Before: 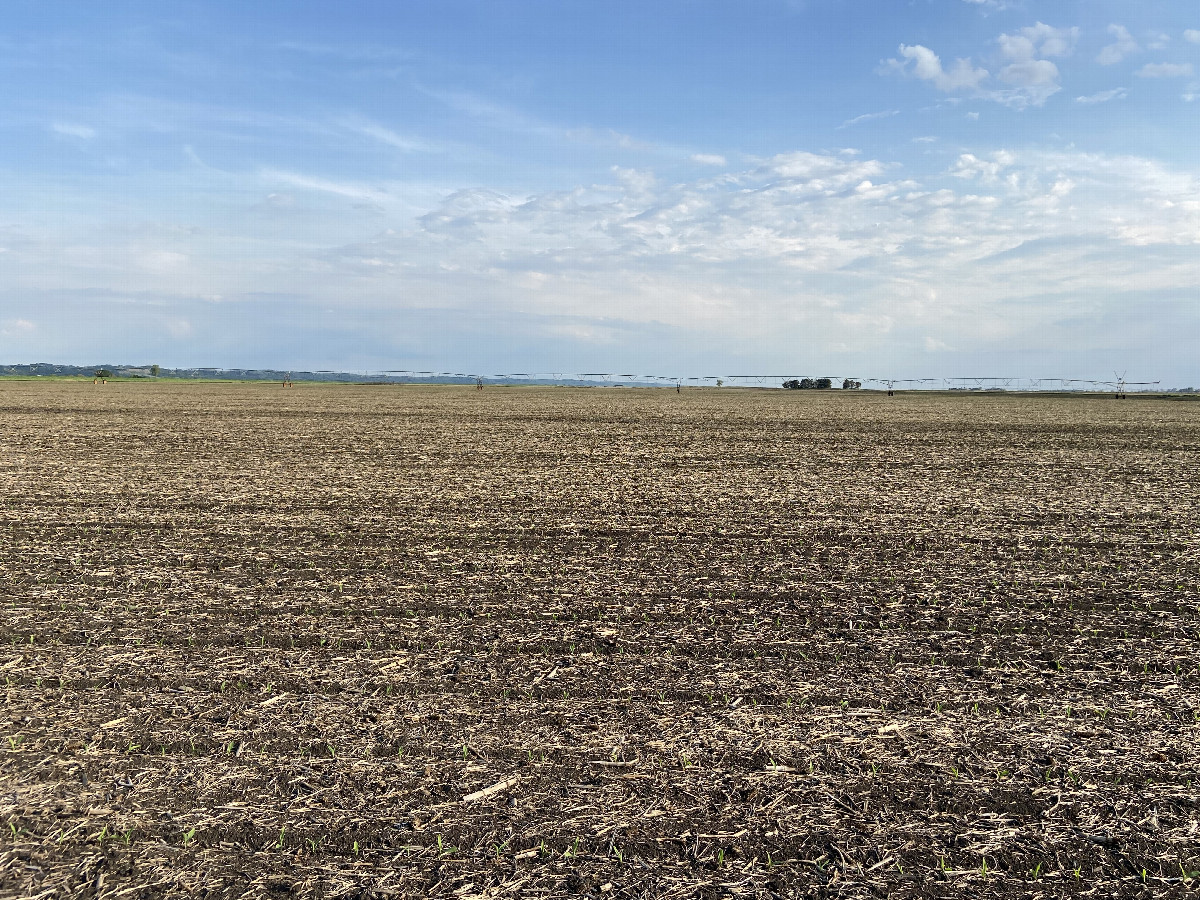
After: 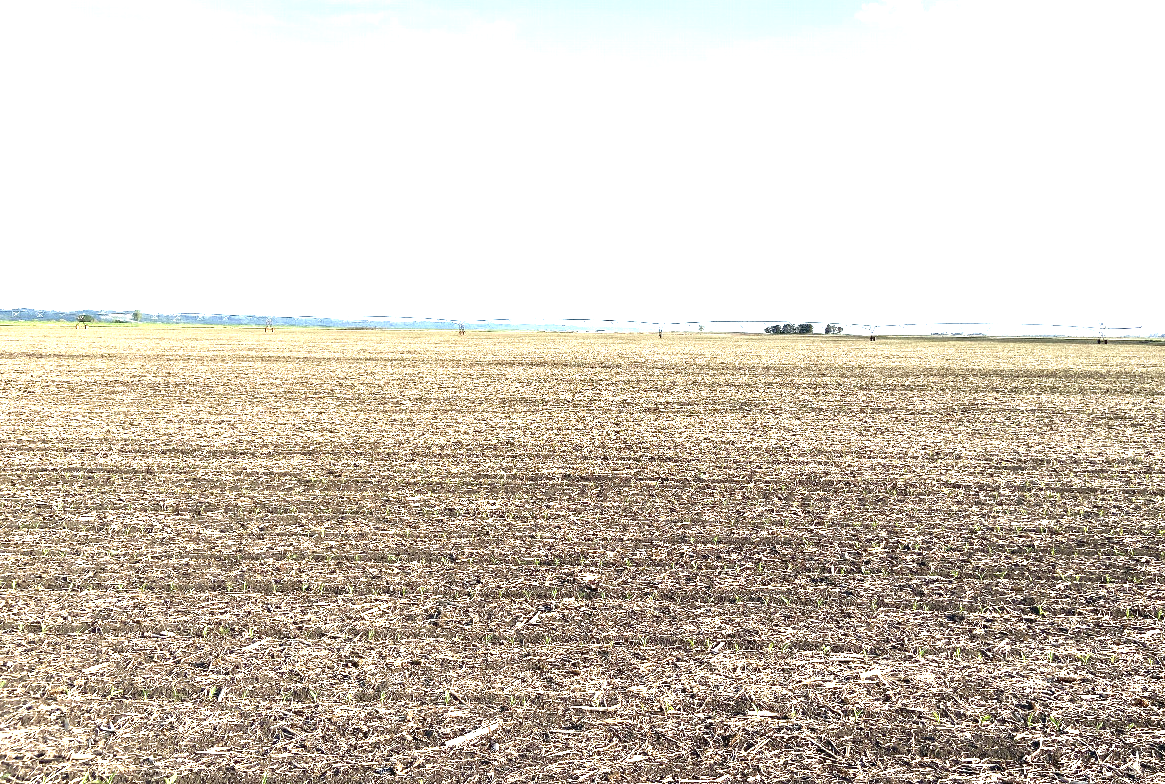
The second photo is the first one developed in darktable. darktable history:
exposure: black level correction 0, exposure 2 EV, compensate highlight preservation false
crop: left 1.507%, top 6.147%, right 1.379%, bottom 6.637%
